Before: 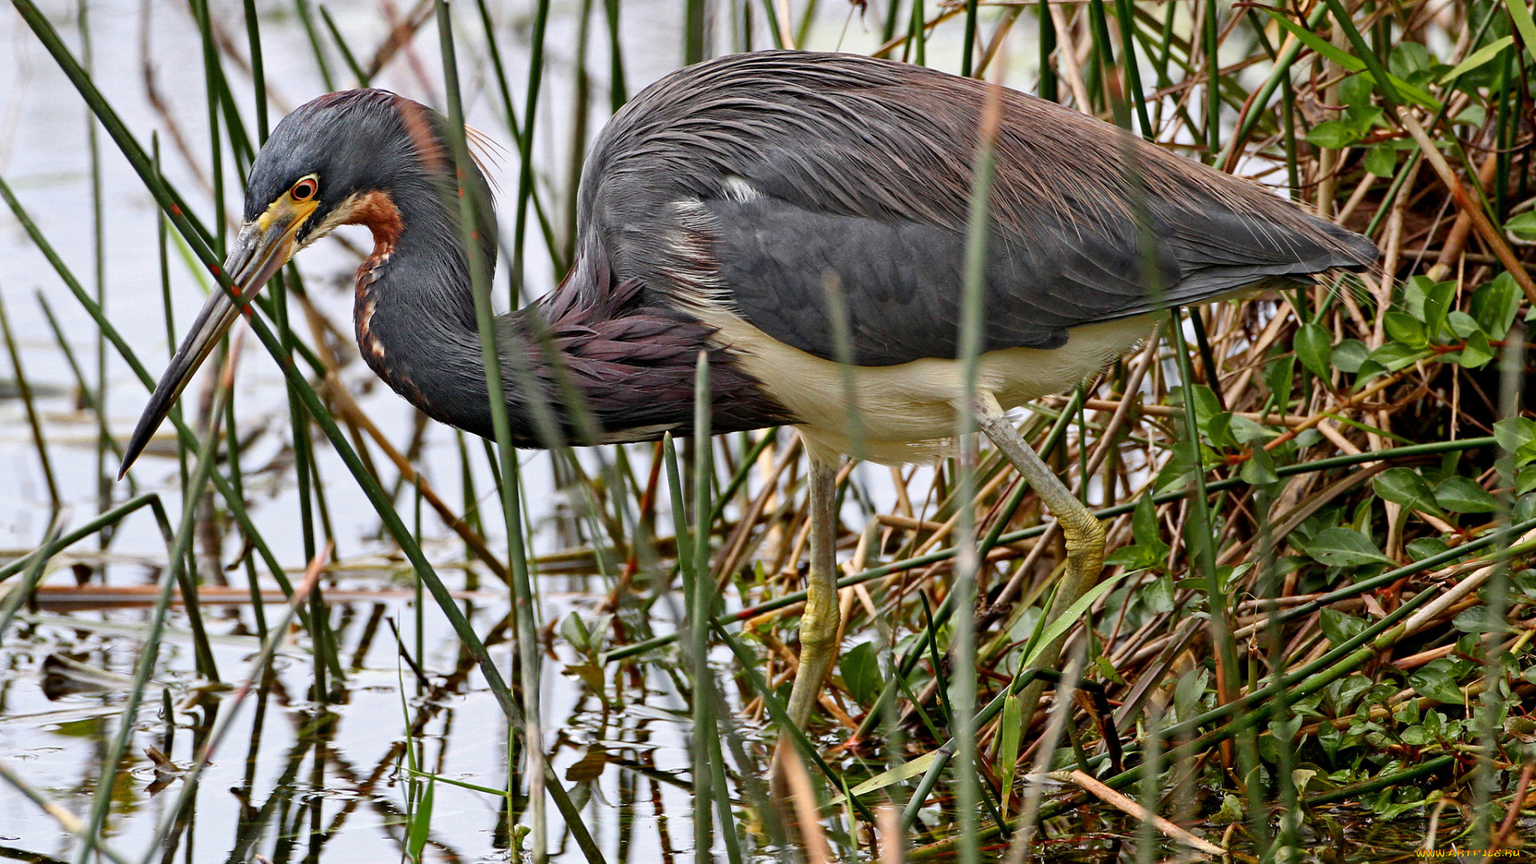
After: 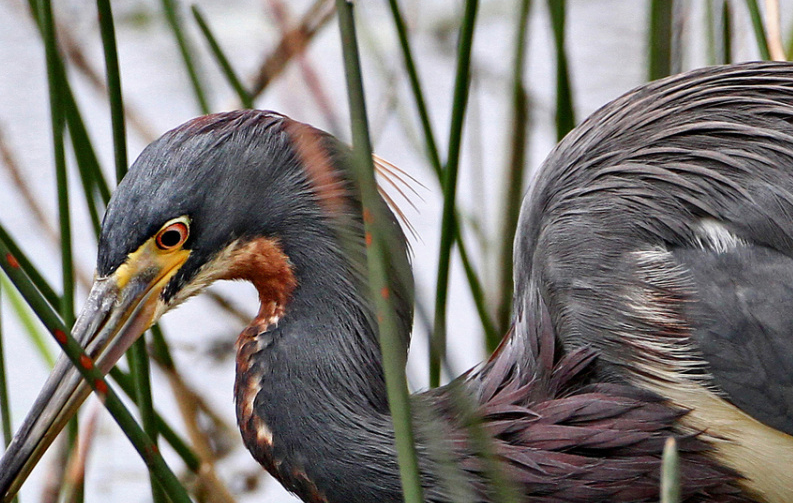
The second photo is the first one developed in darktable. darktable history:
crop and rotate: left 10.878%, top 0.111%, right 47.787%, bottom 53.255%
